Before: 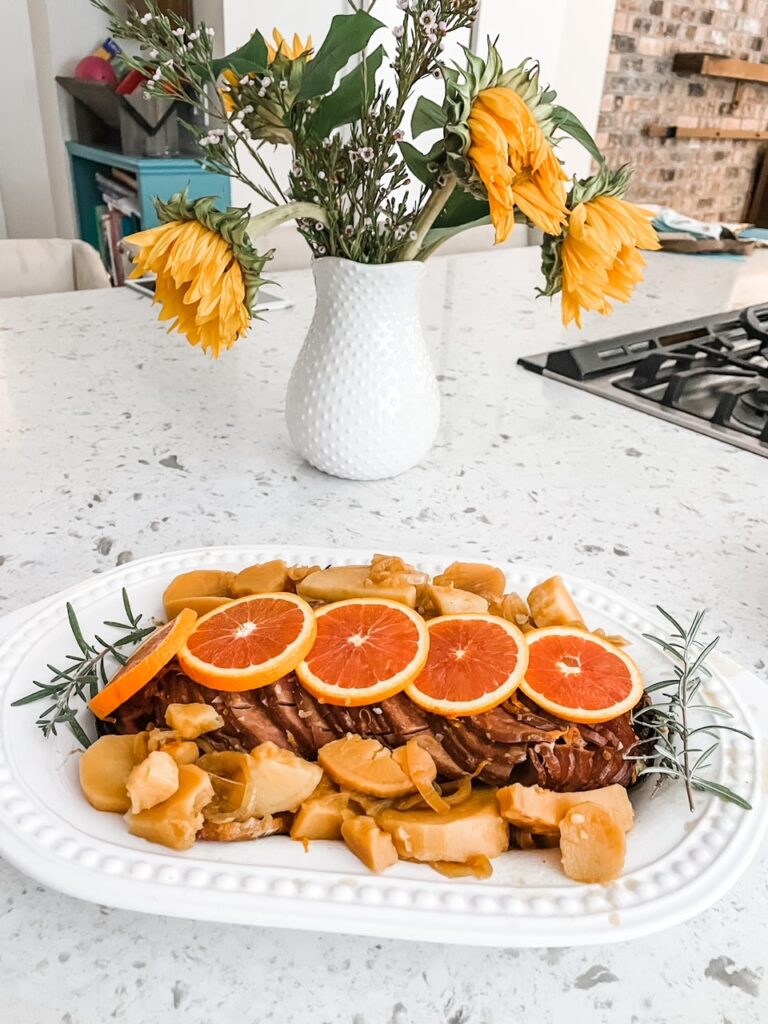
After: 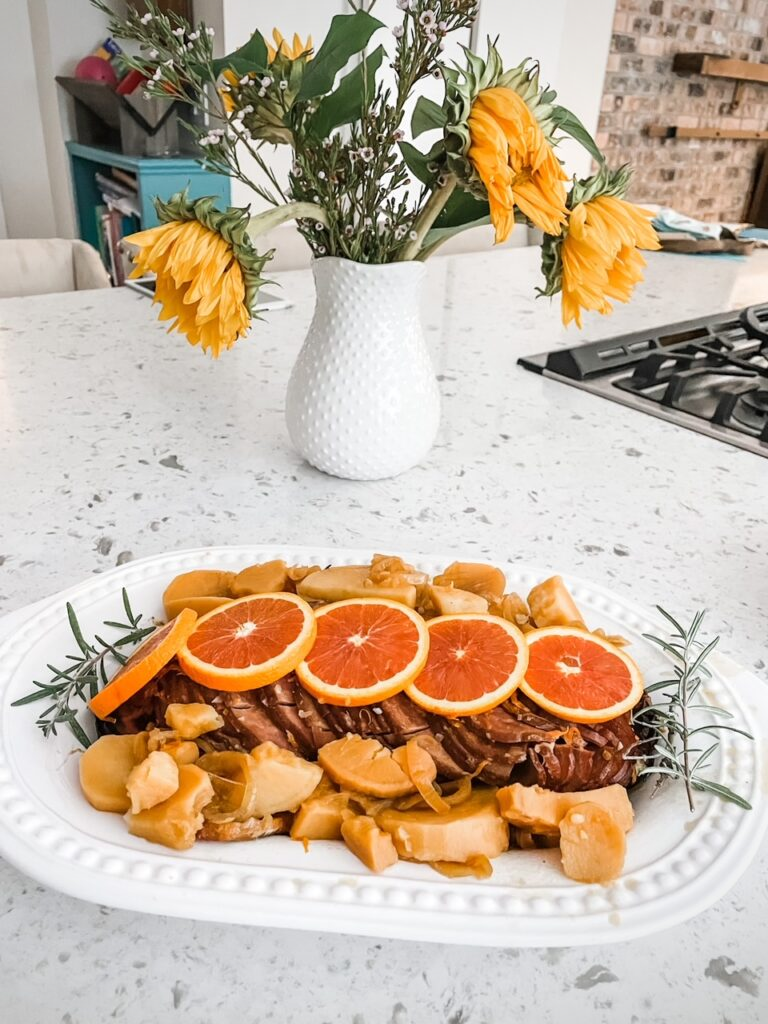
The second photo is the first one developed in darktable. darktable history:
vignetting: fall-off start 97.2%, brightness -0.314, saturation -0.066, center (-0.121, -0.002), width/height ratio 1.182, unbound false
